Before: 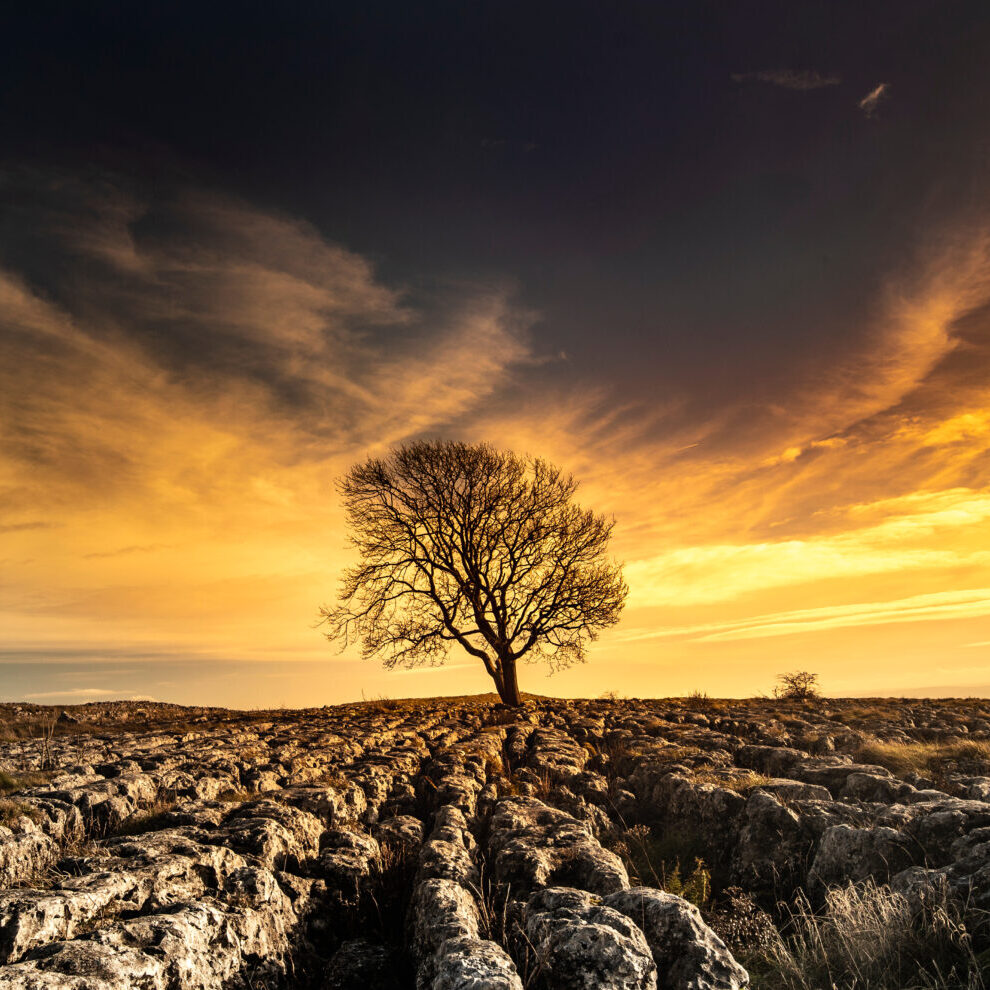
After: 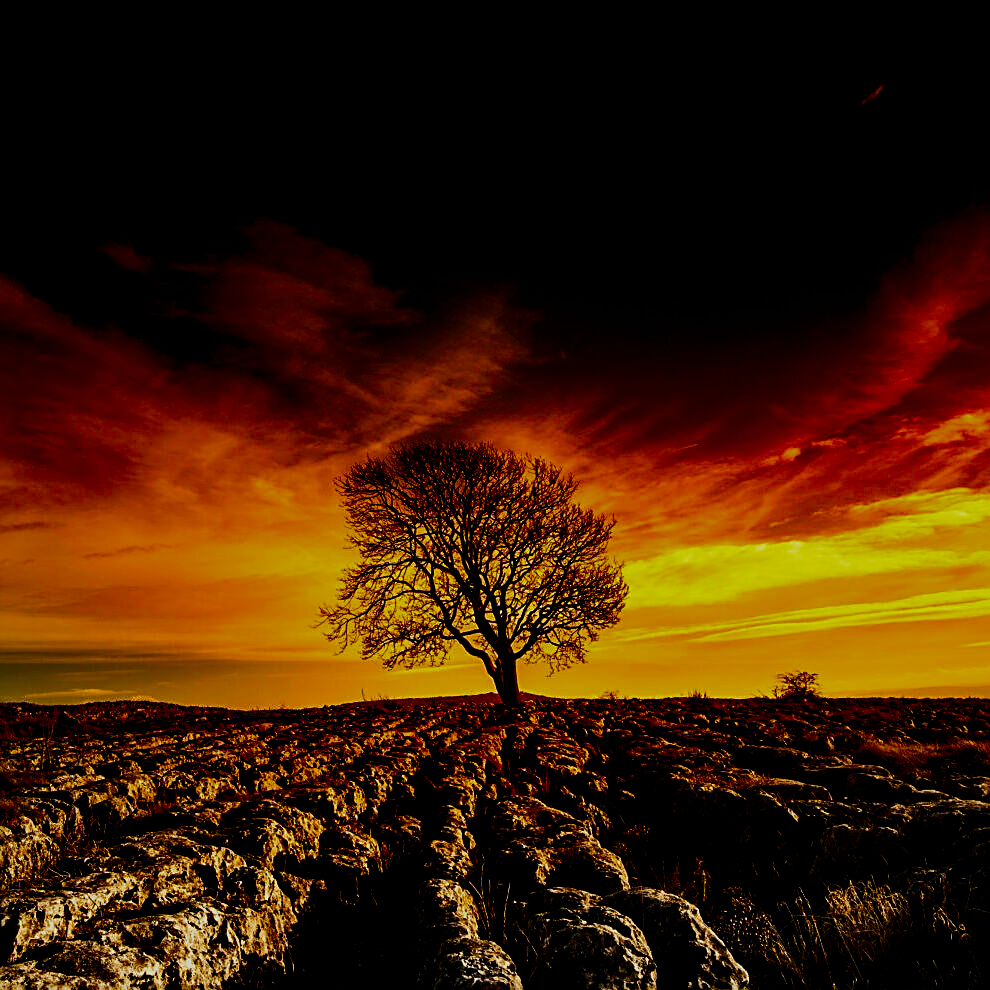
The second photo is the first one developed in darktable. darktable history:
color calibration: gray › normalize channels true, illuminant same as pipeline (D50), adaptation XYZ, x 0.346, y 0.357, temperature 5015.02 K, gamut compression 0.029
sharpen: on, module defaults
filmic rgb: black relative exposure -5.06 EV, white relative exposure 3.53 EV, hardness 3.17, contrast 1.384, highlights saturation mix -48.53%, color science v6 (2022)
contrast brightness saturation: brightness -0.992, saturation 0.997
